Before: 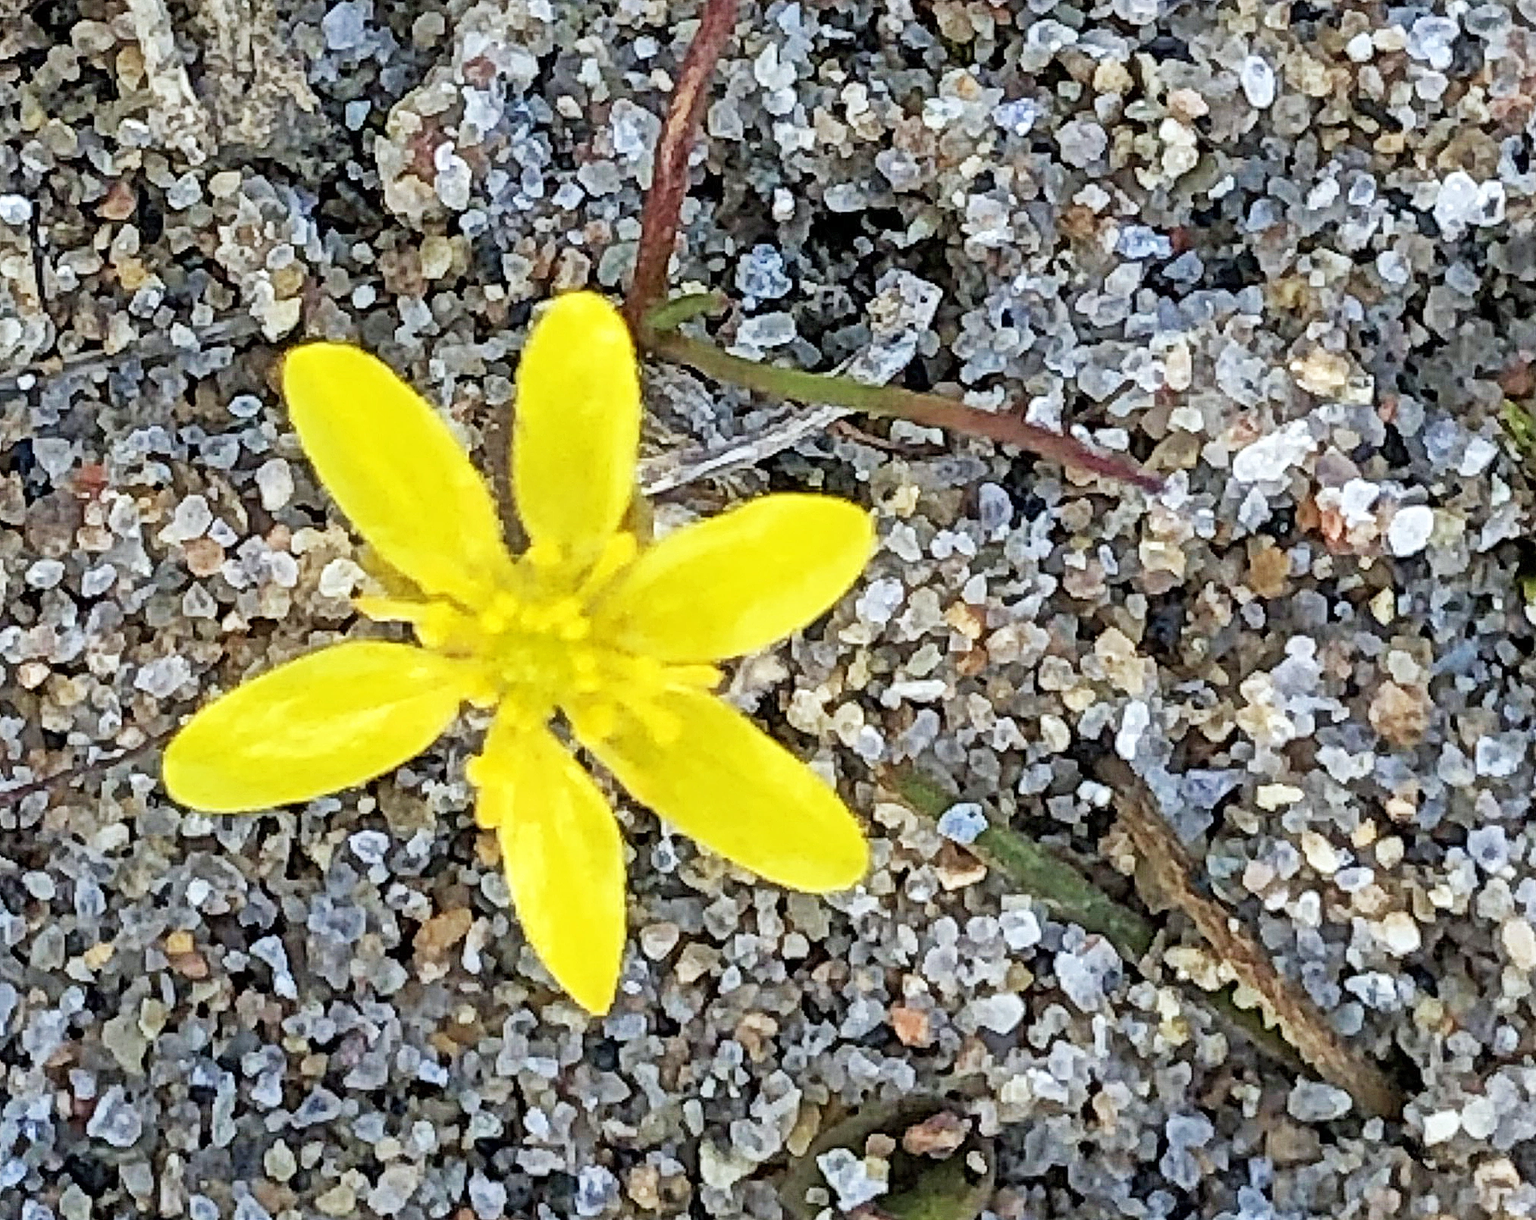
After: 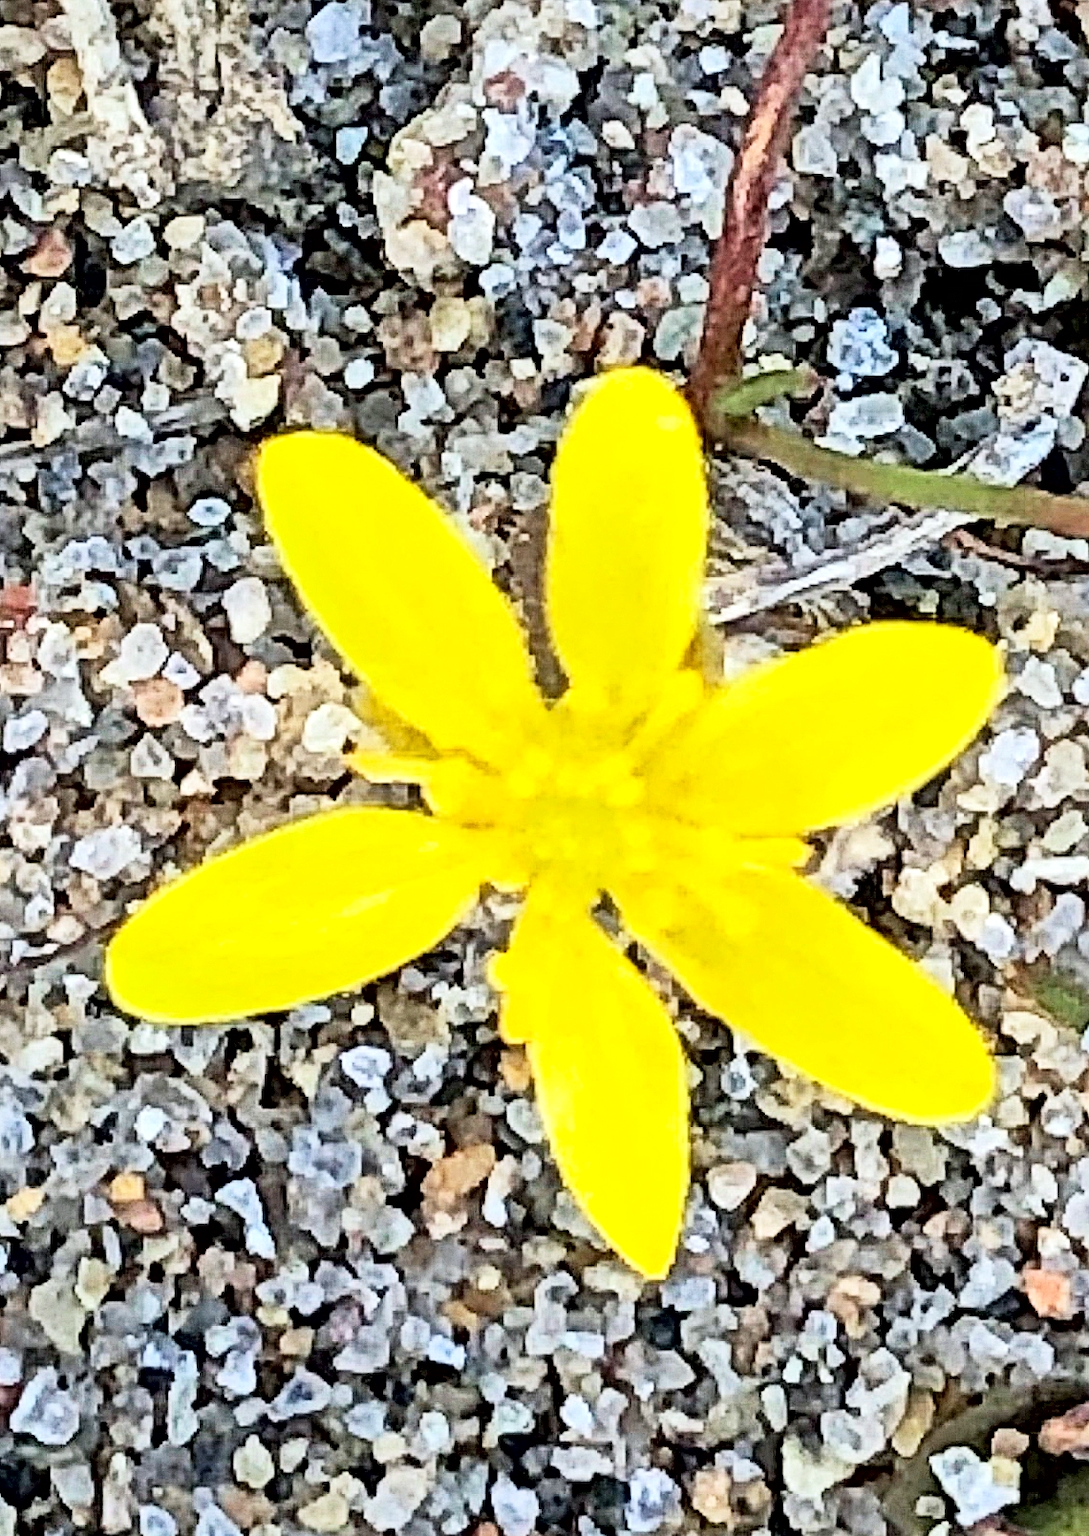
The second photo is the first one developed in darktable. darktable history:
crop: left 5.173%, right 38.474%
tone curve: curves: ch0 [(0, 0) (0.082, 0.02) (0.129, 0.078) (0.275, 0.301) (0.67, 0.809) (1, 1)], color space Lab, independent channels, preserve colors none
local contrast: mode bilateral grid, contrast 24, coarseness 50, detail 122%, midtone range 0.2
